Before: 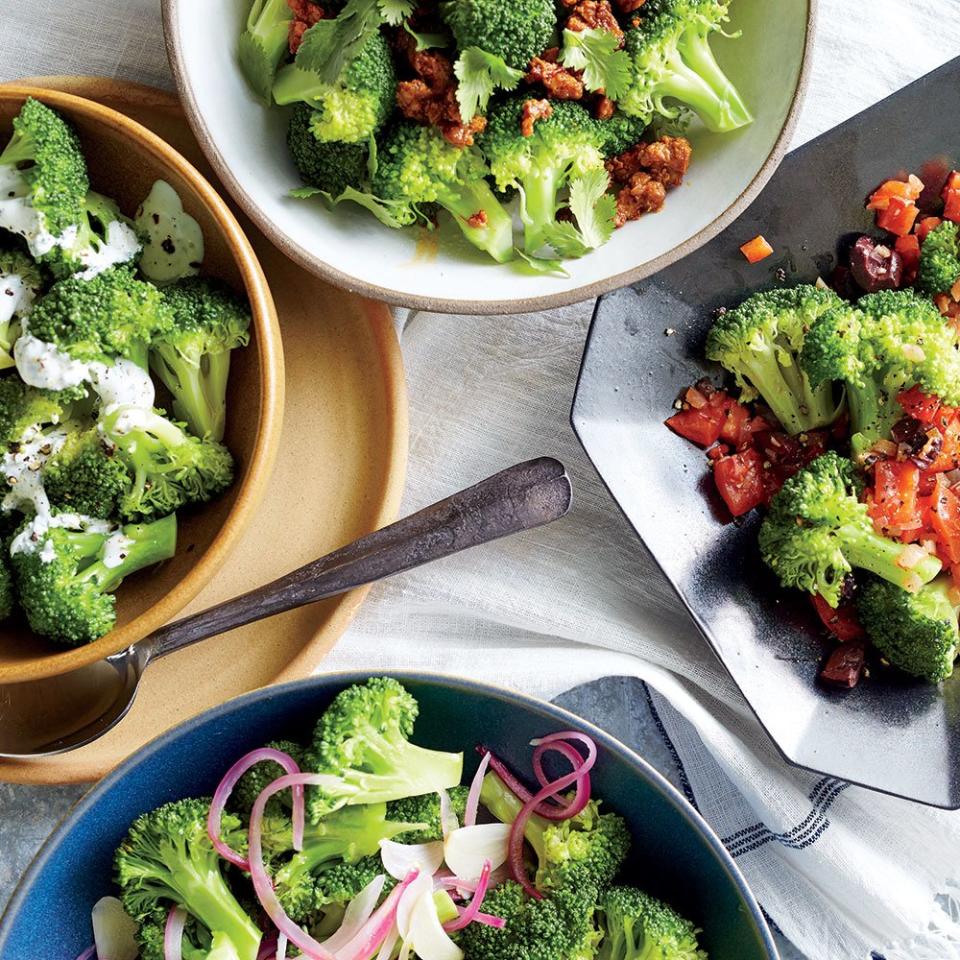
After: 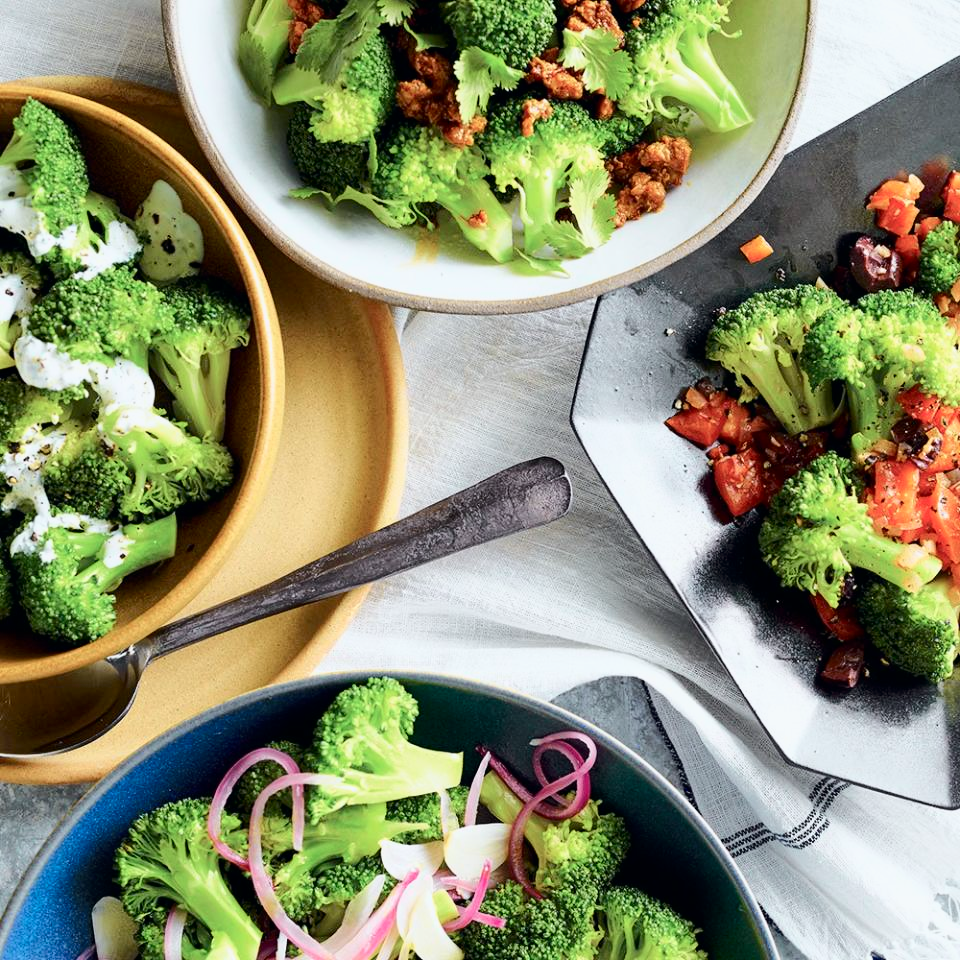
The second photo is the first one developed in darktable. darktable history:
tone curve: curves: ch0 [(0, 0) (0.035, 0.017) (0.131, 0.108) (0.279, 0.279) (0.476, 0.554) (0.617, 0.693) (0.704, 0.77) (0.801, 0.854) (0.895, 0.927) (1, 0.976)]; ch1 [(0, 0) (0.318, 0.278) (0.444, 0.427) (0.493, 0.488) (0.508, 0.502) (0.534, 0.526) (0.562, 0.555) (0.645, 0.648) (0.746, 0.764) (1, 1)]; ch2 [(0, 0) (0.316, 0.292) (0.381, 0.37) (0.423, 0.448) (0.476, 0.482) (0.502, 0.495) (0.522, 0.518) (0.533, 0.532) (0.593, 0.622) (0.634, 0.663) (0.7, 0.7) (0.861, 0.808) (1, 0.951)], color space Lab, independent channels, preserve colors none
